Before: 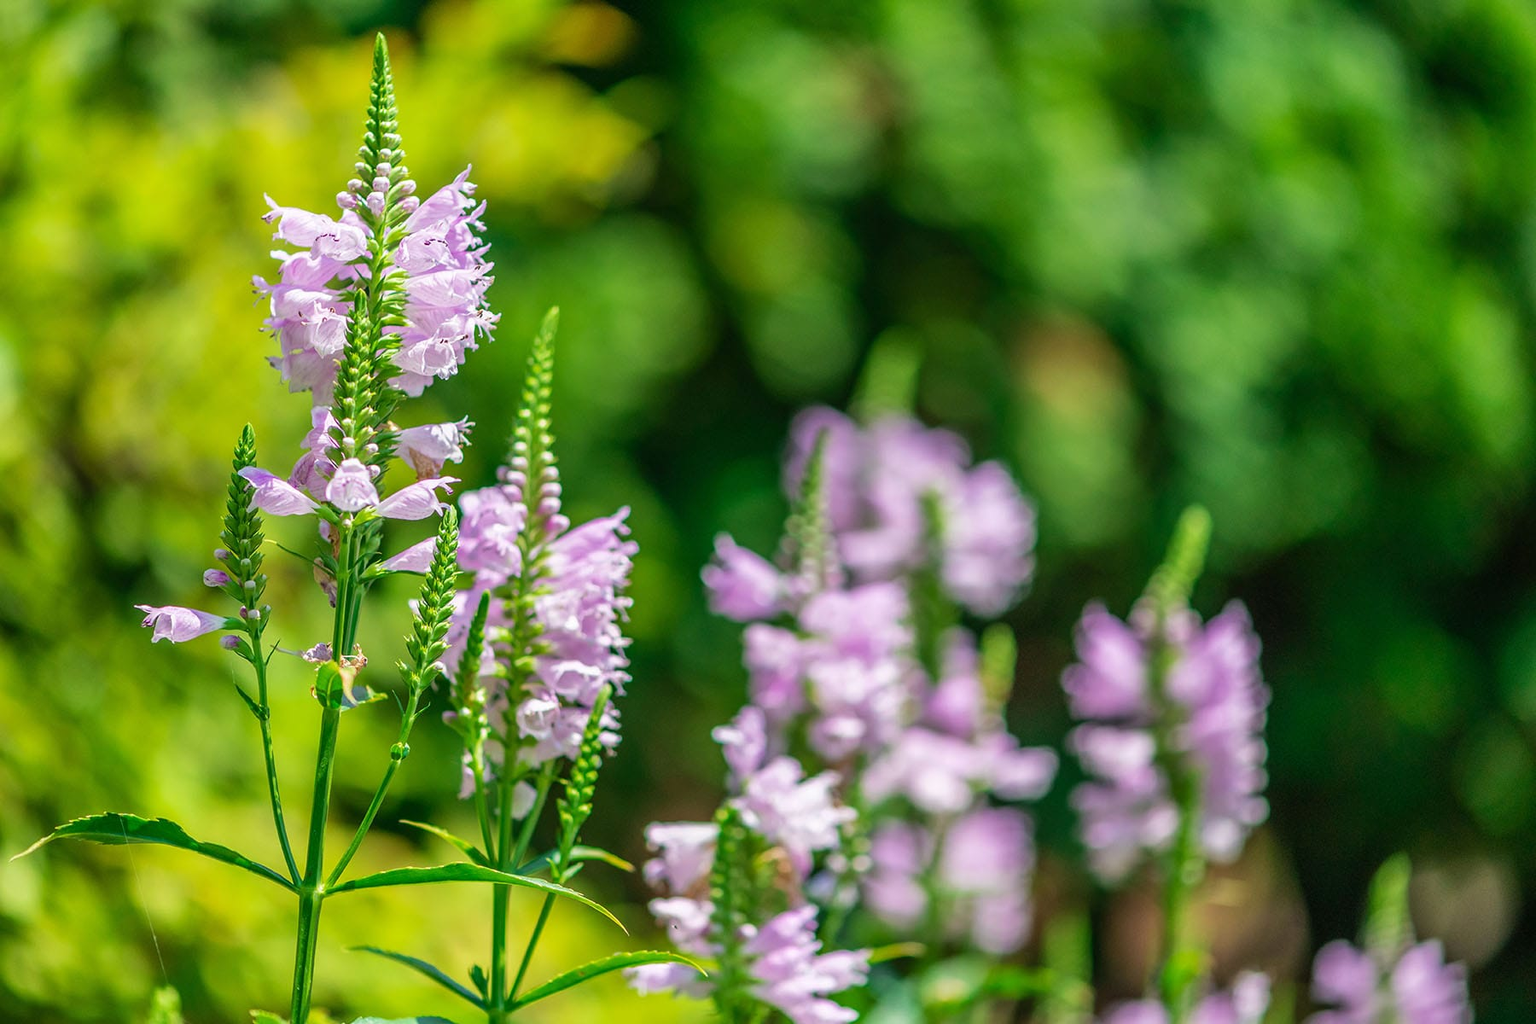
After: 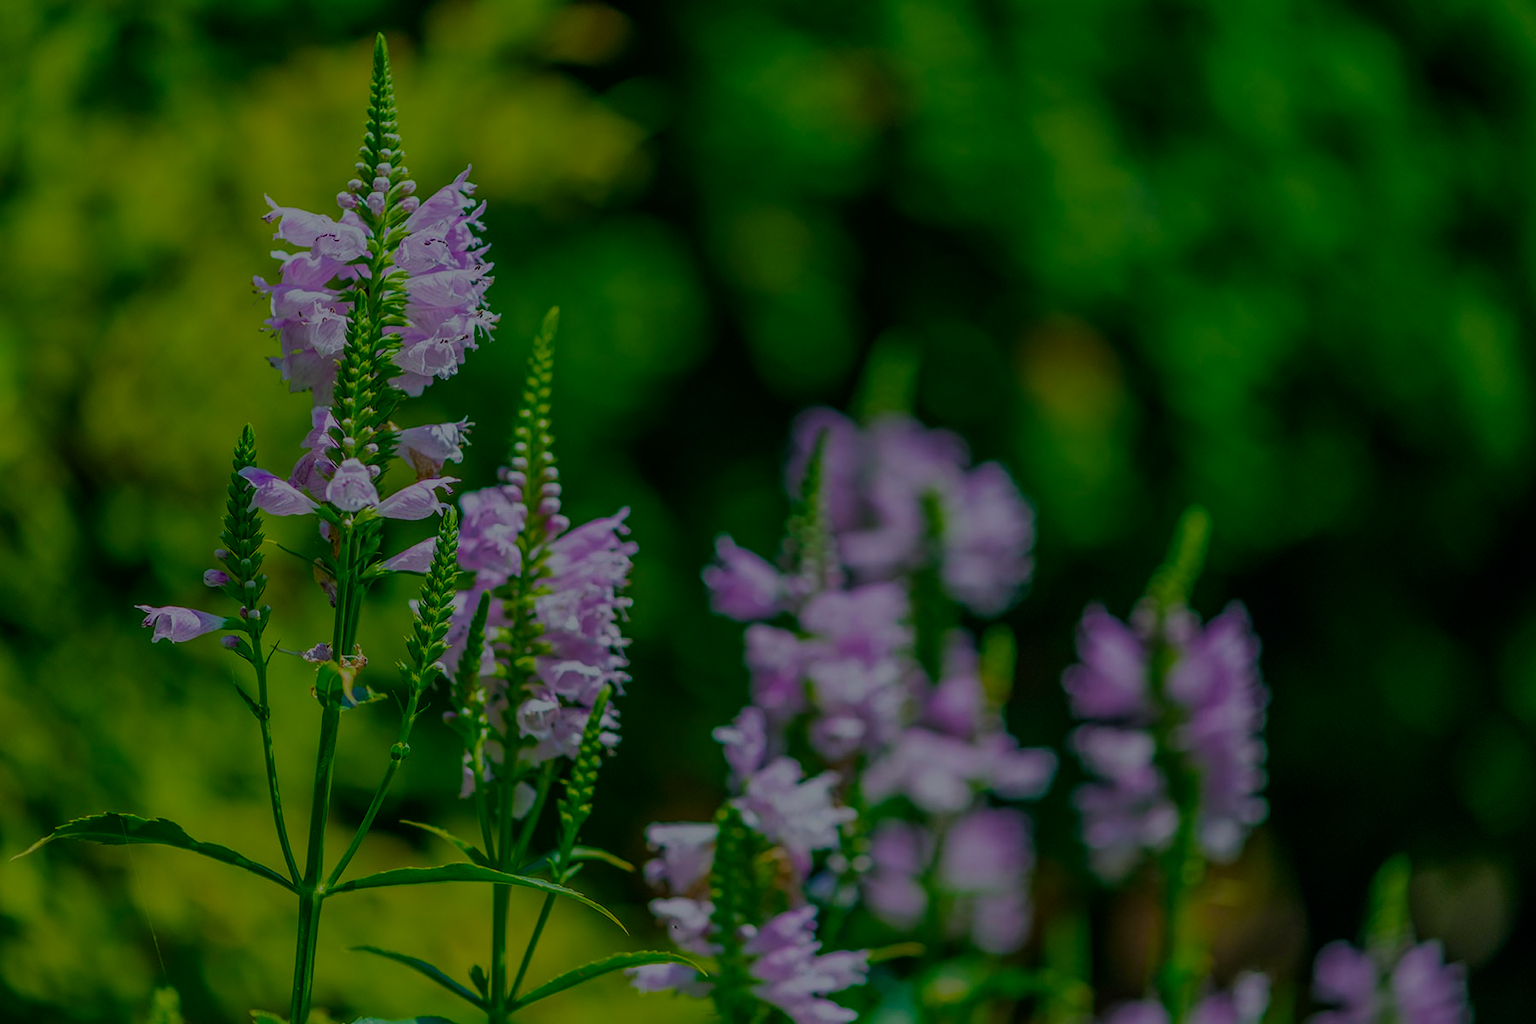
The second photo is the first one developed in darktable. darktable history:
exposure: exposure -1.901 EV, compensate highlight preservation false
color balance rgb: shadows lift › chroma 2.017%, shadows lift › hue 136.91°, power › luminance -7.628%, power › chroma 1.084%, power › hue 217.14°, linear chroma grading › global chroma -1.133%, perceptual saturation grading › global saturation 15.972%, global vibrance 50.548%
